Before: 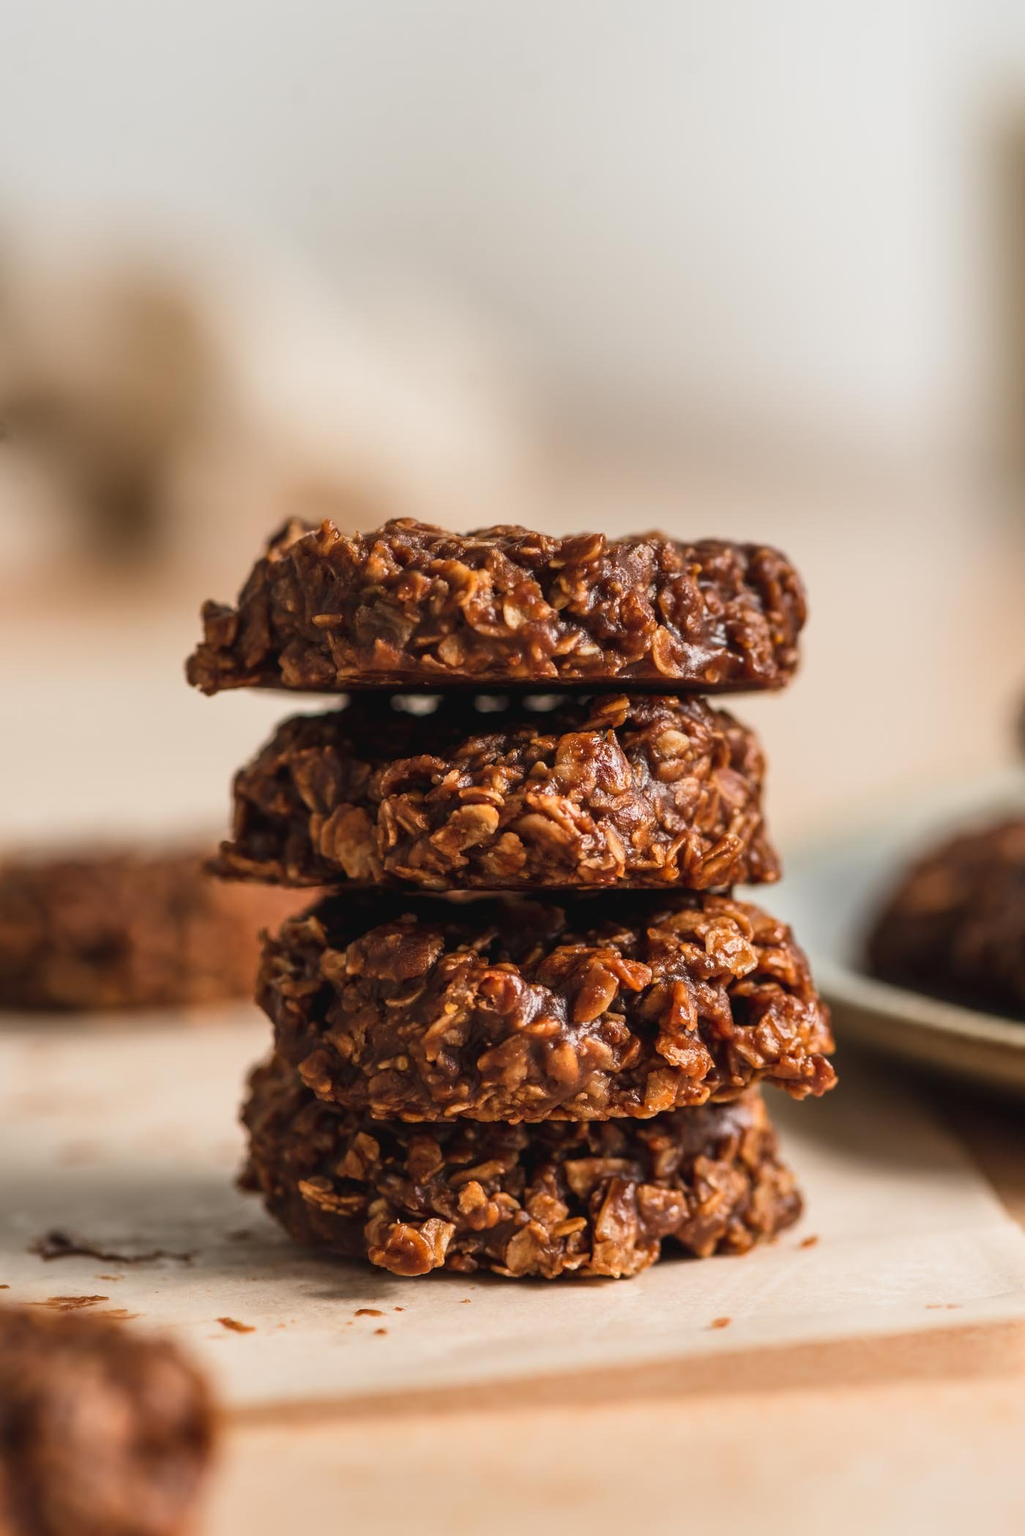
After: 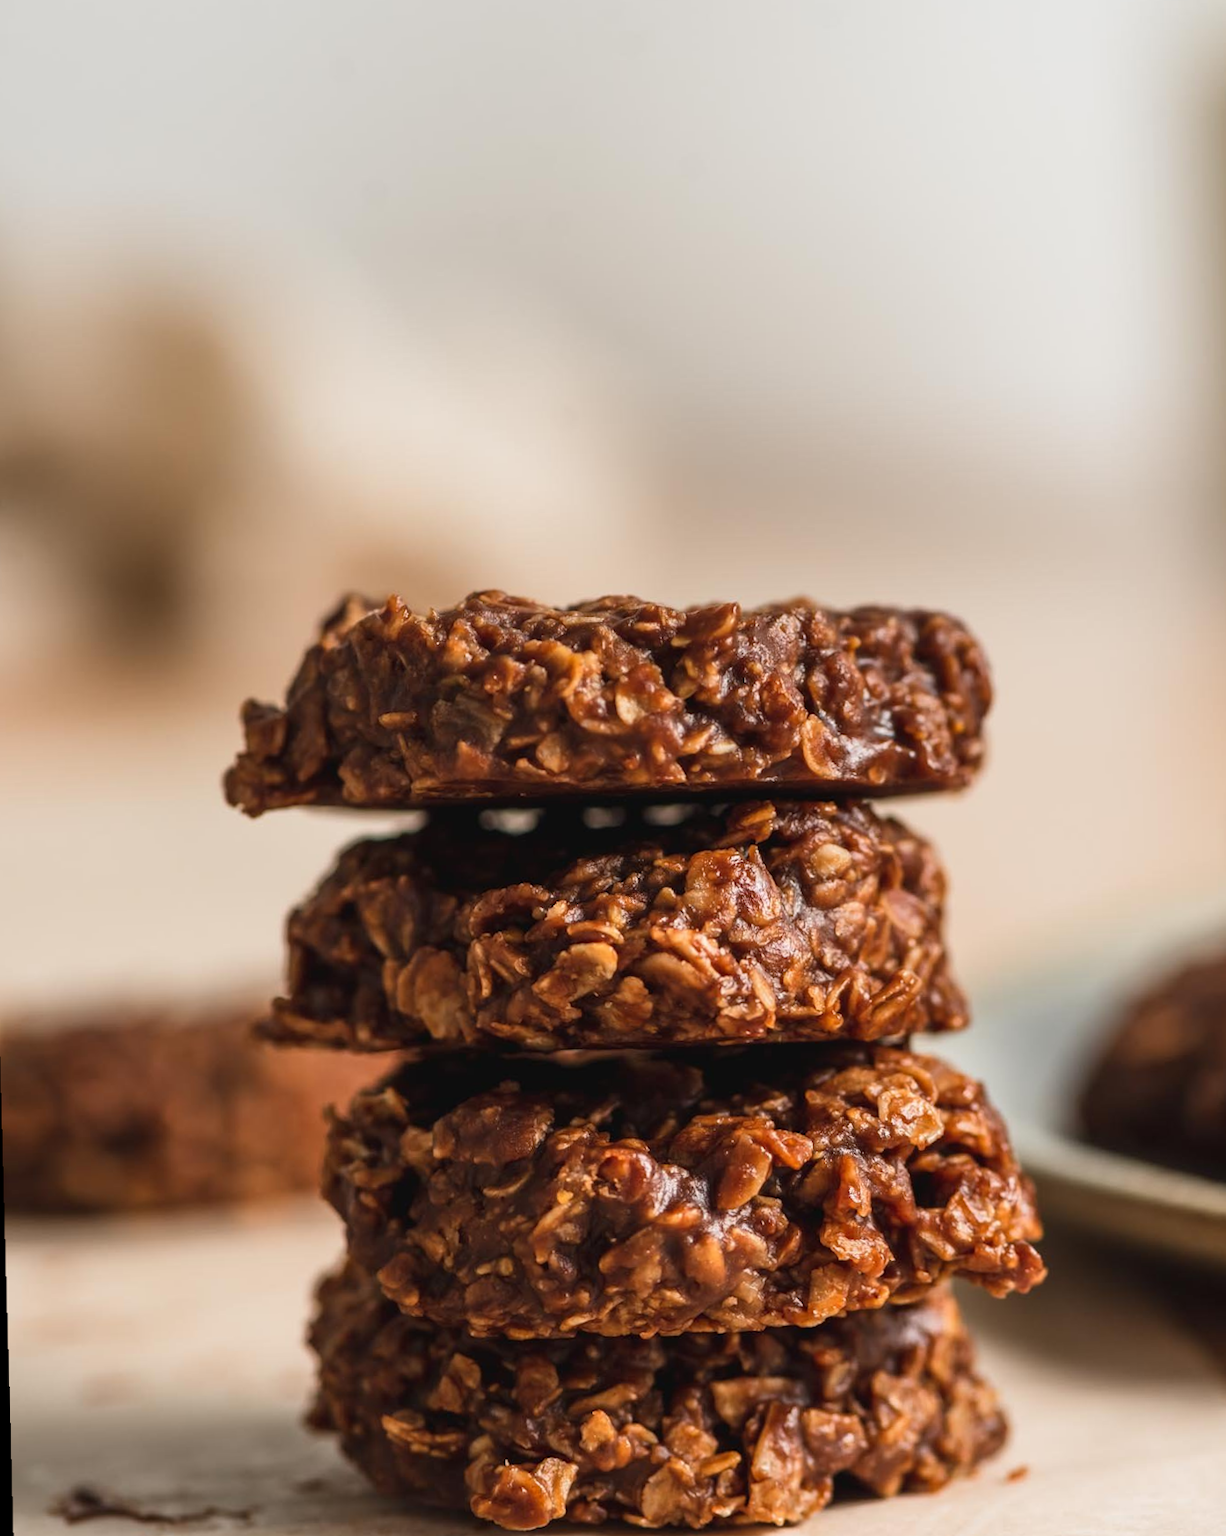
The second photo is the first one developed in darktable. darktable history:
white balance: emerald 1
crop and rotate: angle 0.2°, left 0.275%, right 3.127%, bottom 14.18%
rotate and perspective: rotation -1.42°, crop left 0.016, crop right 0.984, crop top 0.035, crop bottom 0.965
